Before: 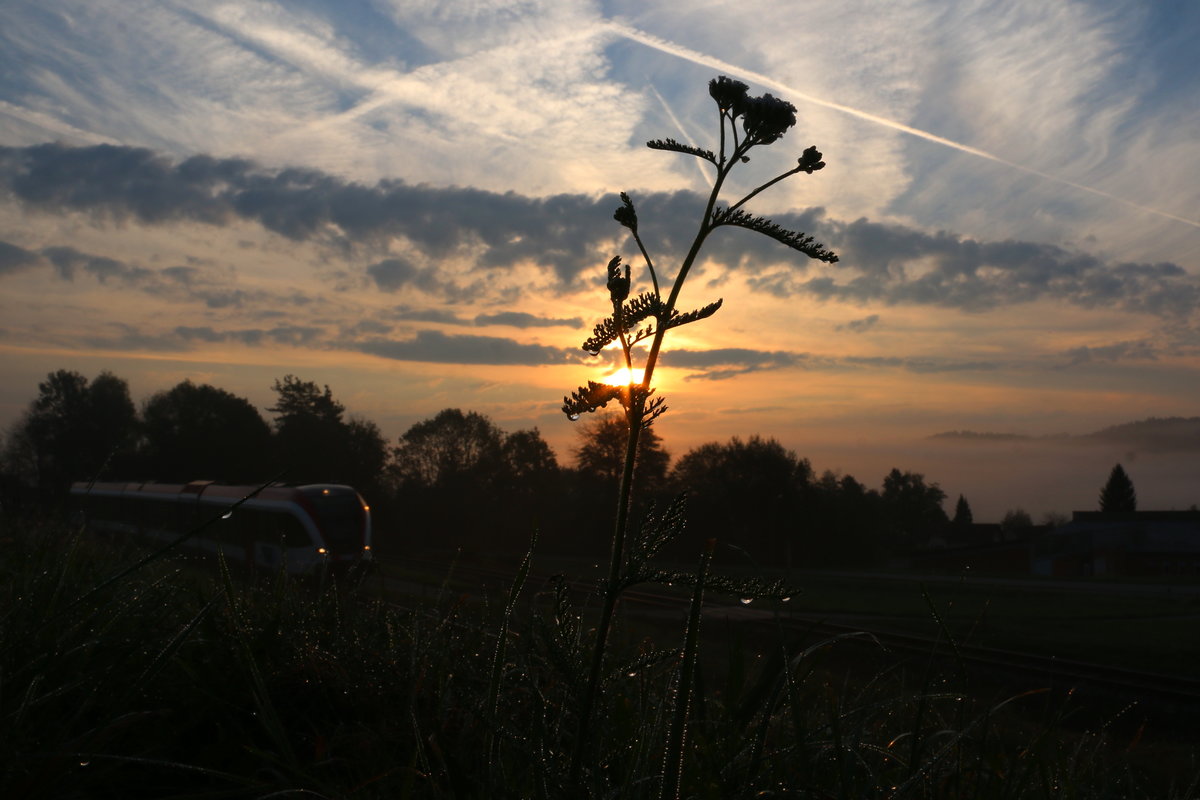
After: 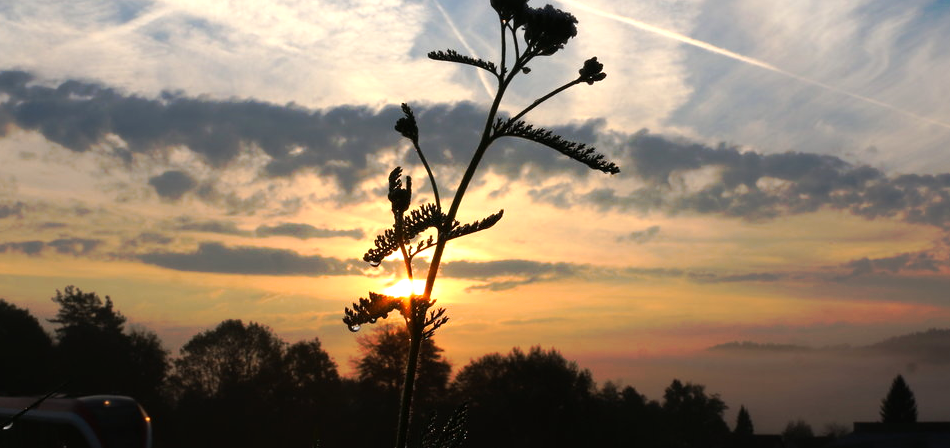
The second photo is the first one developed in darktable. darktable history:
tone curve: curves: ch0 [(0, 0) (0.003, 0.003) (0.011, 0.011) (0.025, 0.024) (0.044, 0.043) (0.069, 0.068) (0.1, 0.097) (0.136, 0.133) (0.177, 0.173) (0.224, 0.219) (0.277, 0.271) (0.335, 0.327) (0.399, 0.39) (0.468, 0.457) (0.543, 0.582) (0.623, 0.655) (0.709, 0.734) (0.801, 0.817) (0.898, 0.906) (1, 1)], preserve colors none
tone equalizer: -8 EV -0.433 EV, -7 EV -0.388 EV, -6 EV -0.361 EV, -5 EV -0.198 EV, -3 EV 0.239 EV, -2 EV 0.343 EV, -1 EV 0.384 EV, +0 EV 0.426 EV
crop: left 18.263%, top 11.126%, right 2.511%, bottom 32.769%
